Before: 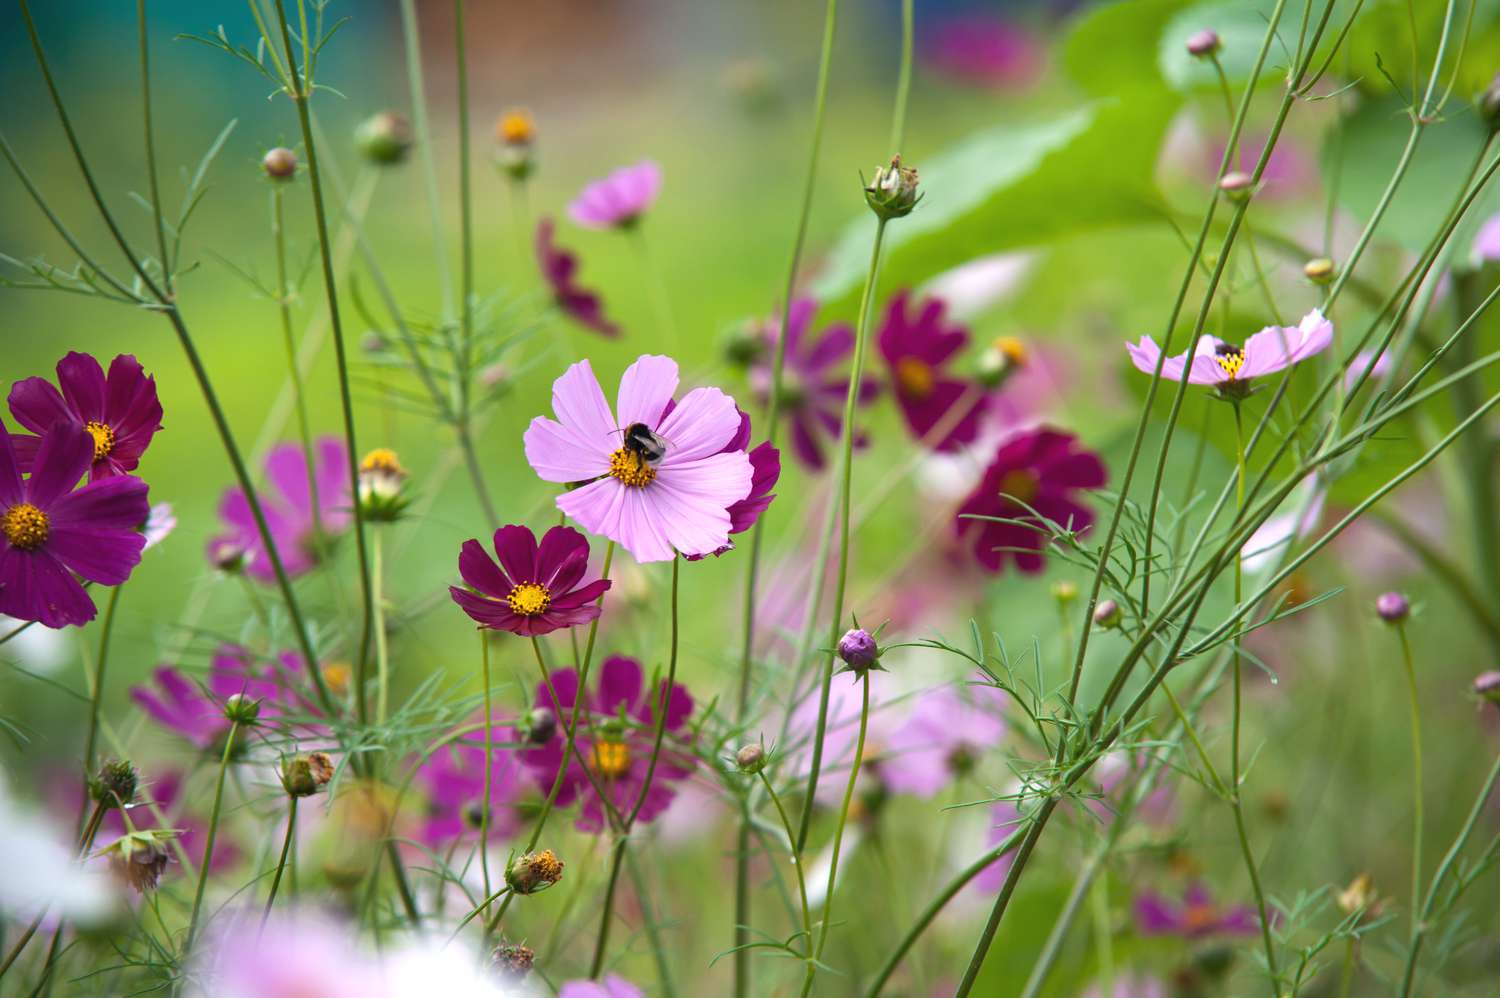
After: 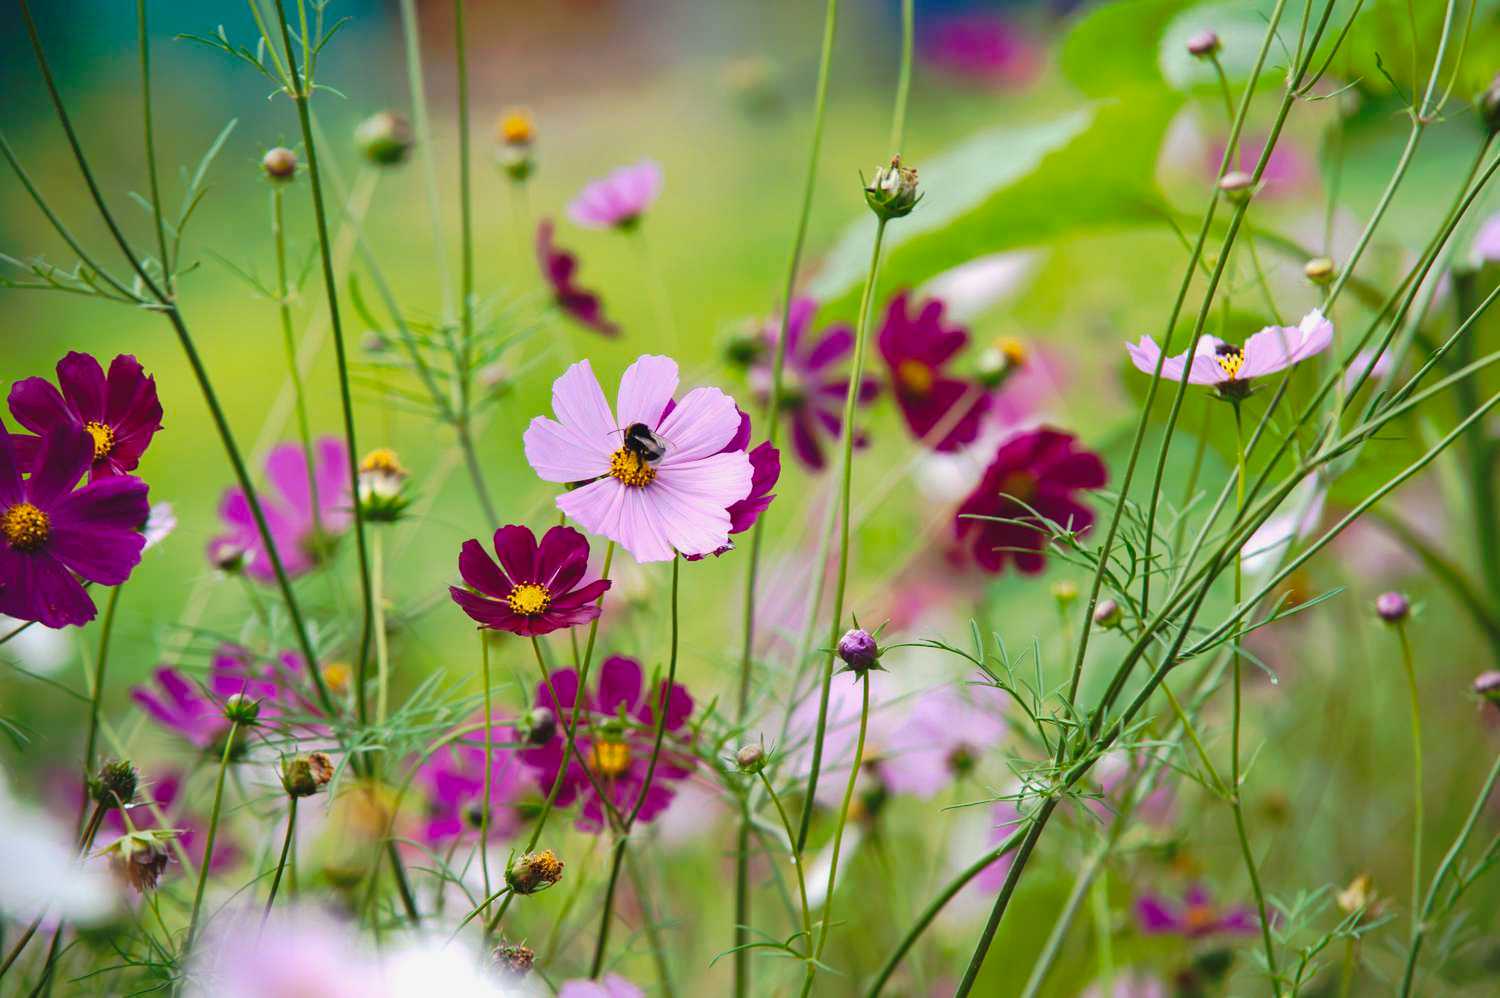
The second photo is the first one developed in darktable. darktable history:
tone curve: curves: ch0 [(0, 0.032) (0.094, 0.08) (0.265, 0.208) (0.41, 0.417) (0.498, 0.496) (0.638, 0.673) (0.845, 0.828) (0.994, 0.964)]; ch1 [(0, 0) (0.161, 0.092) (0.37, 0.302) (0.417, 0.434) (0.492, 0.502) (0.576, 0.589) (0.644, 0.638) (0.725, 0.765) (1, 1)]; ch2 [(0, 0) (0.352, 0.403) (0.45, 0.469) (0.521, 0.515) (0.55, 0.528) (0.589, 0.576) (1, 1)], preserve colors none
